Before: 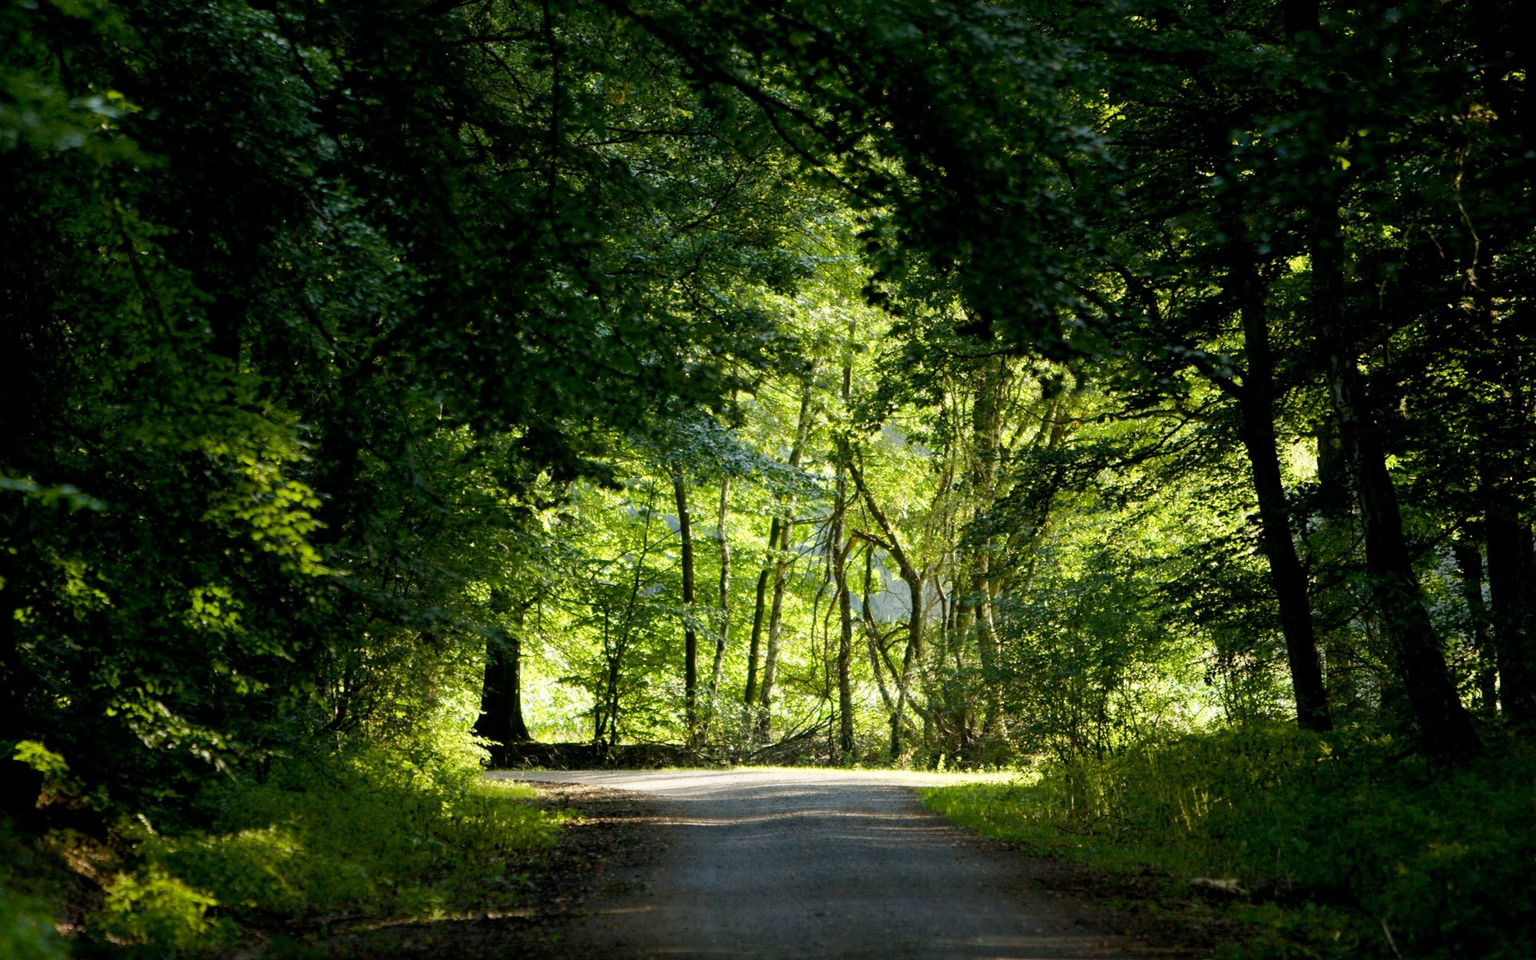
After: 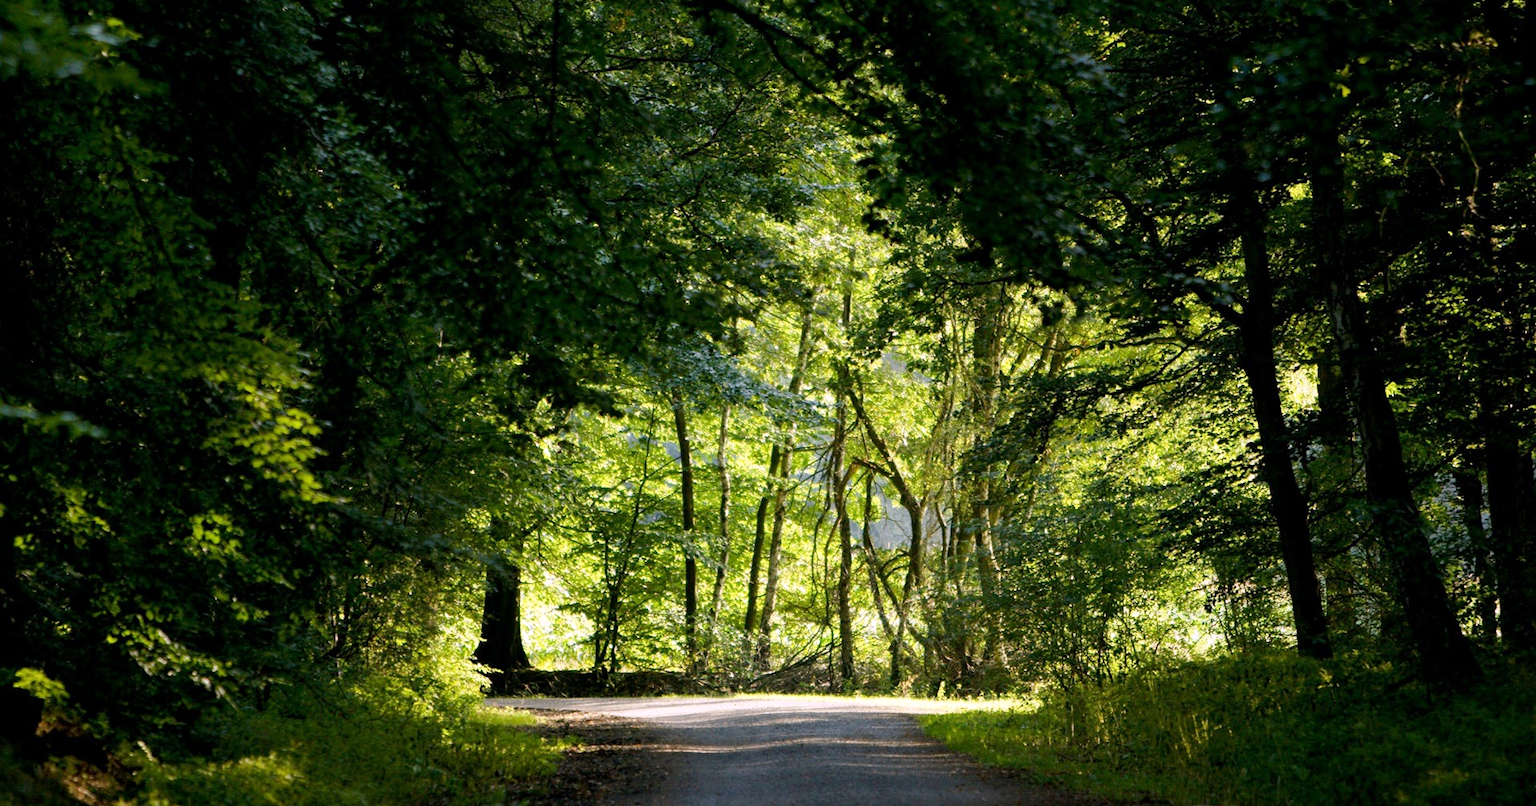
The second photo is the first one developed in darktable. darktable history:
white balance: red 1.05, blue 1.072
crop: top 7.625%, bottom 8.027%
